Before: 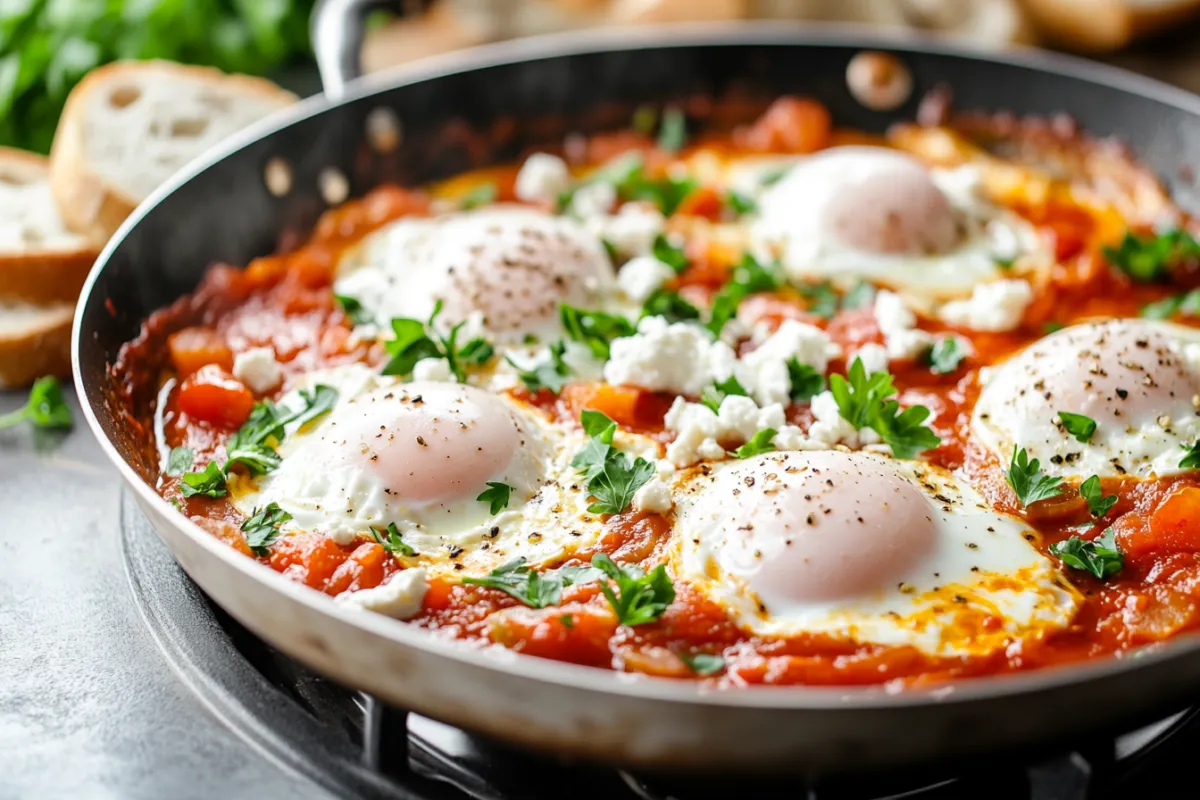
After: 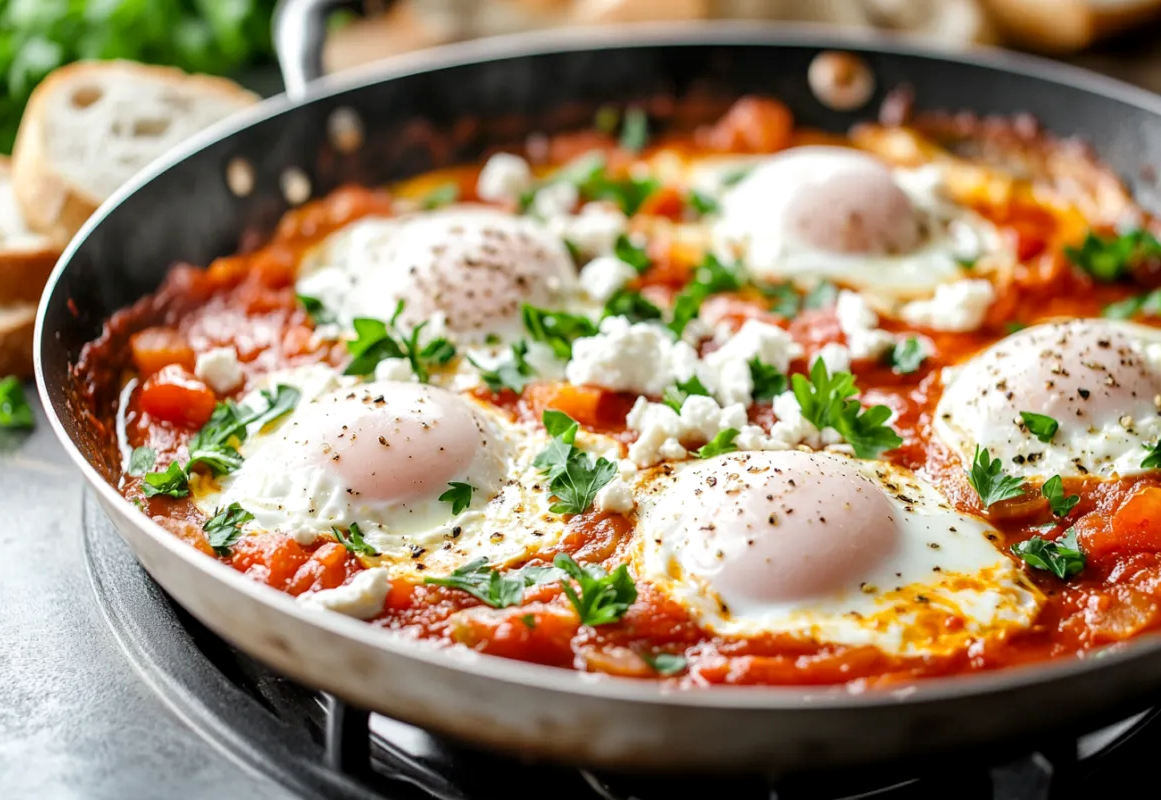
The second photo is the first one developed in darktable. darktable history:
local contrast: highlights 100%, shadows 100%, detail 120%, midtone range 0.2
crop and rotate: left 3.238%
